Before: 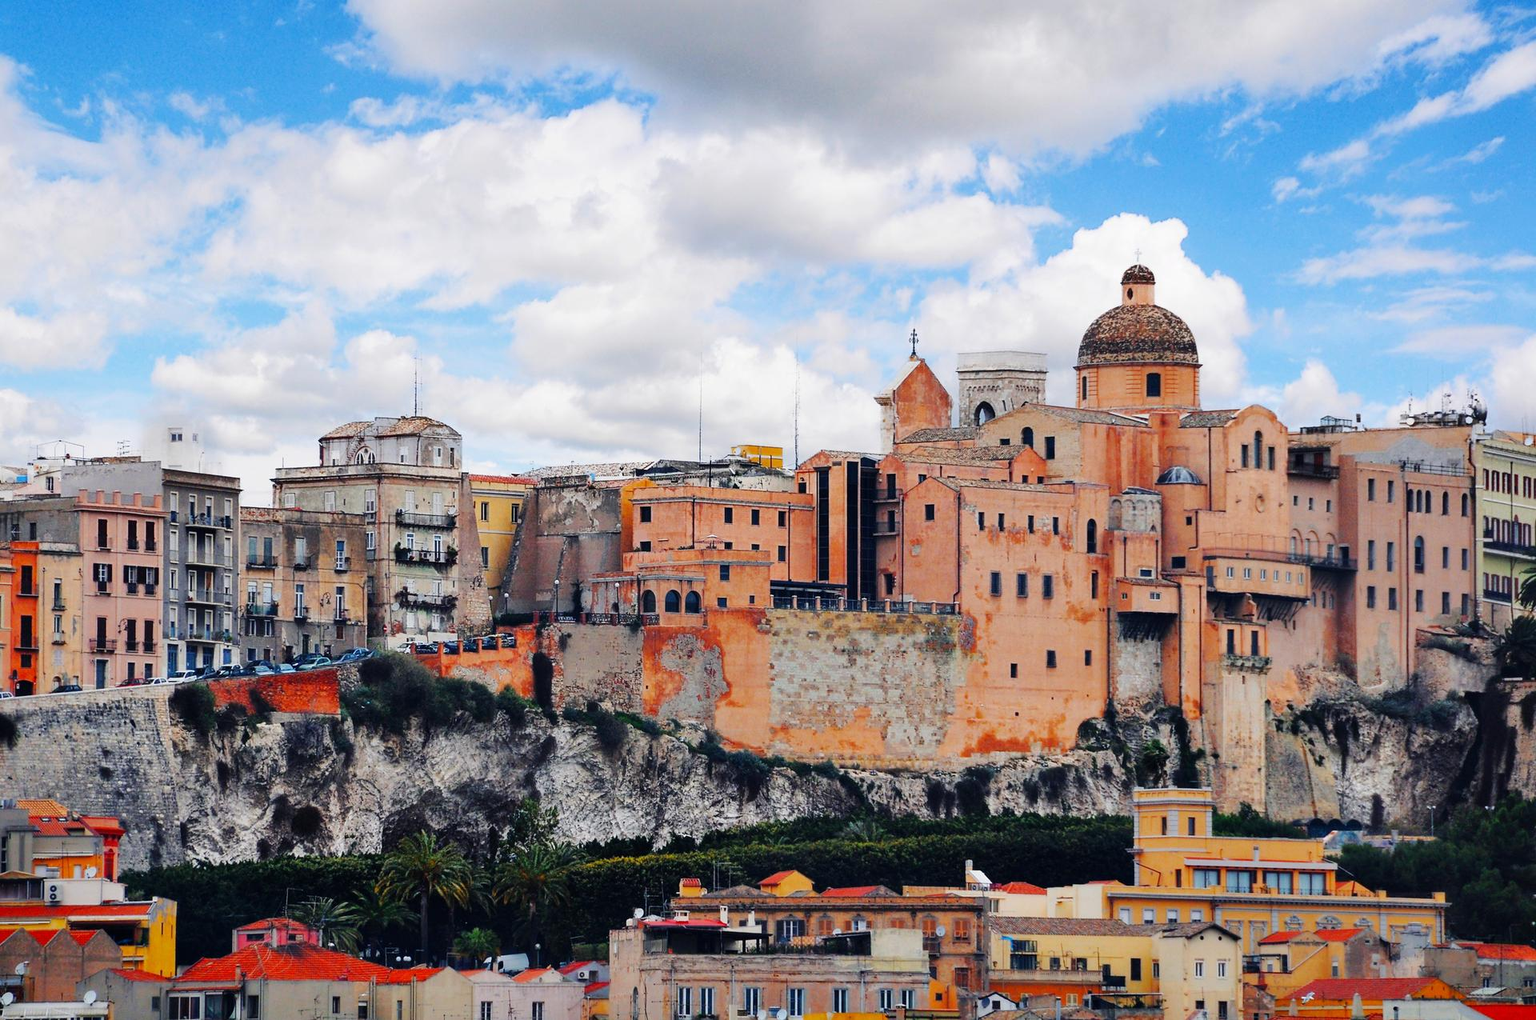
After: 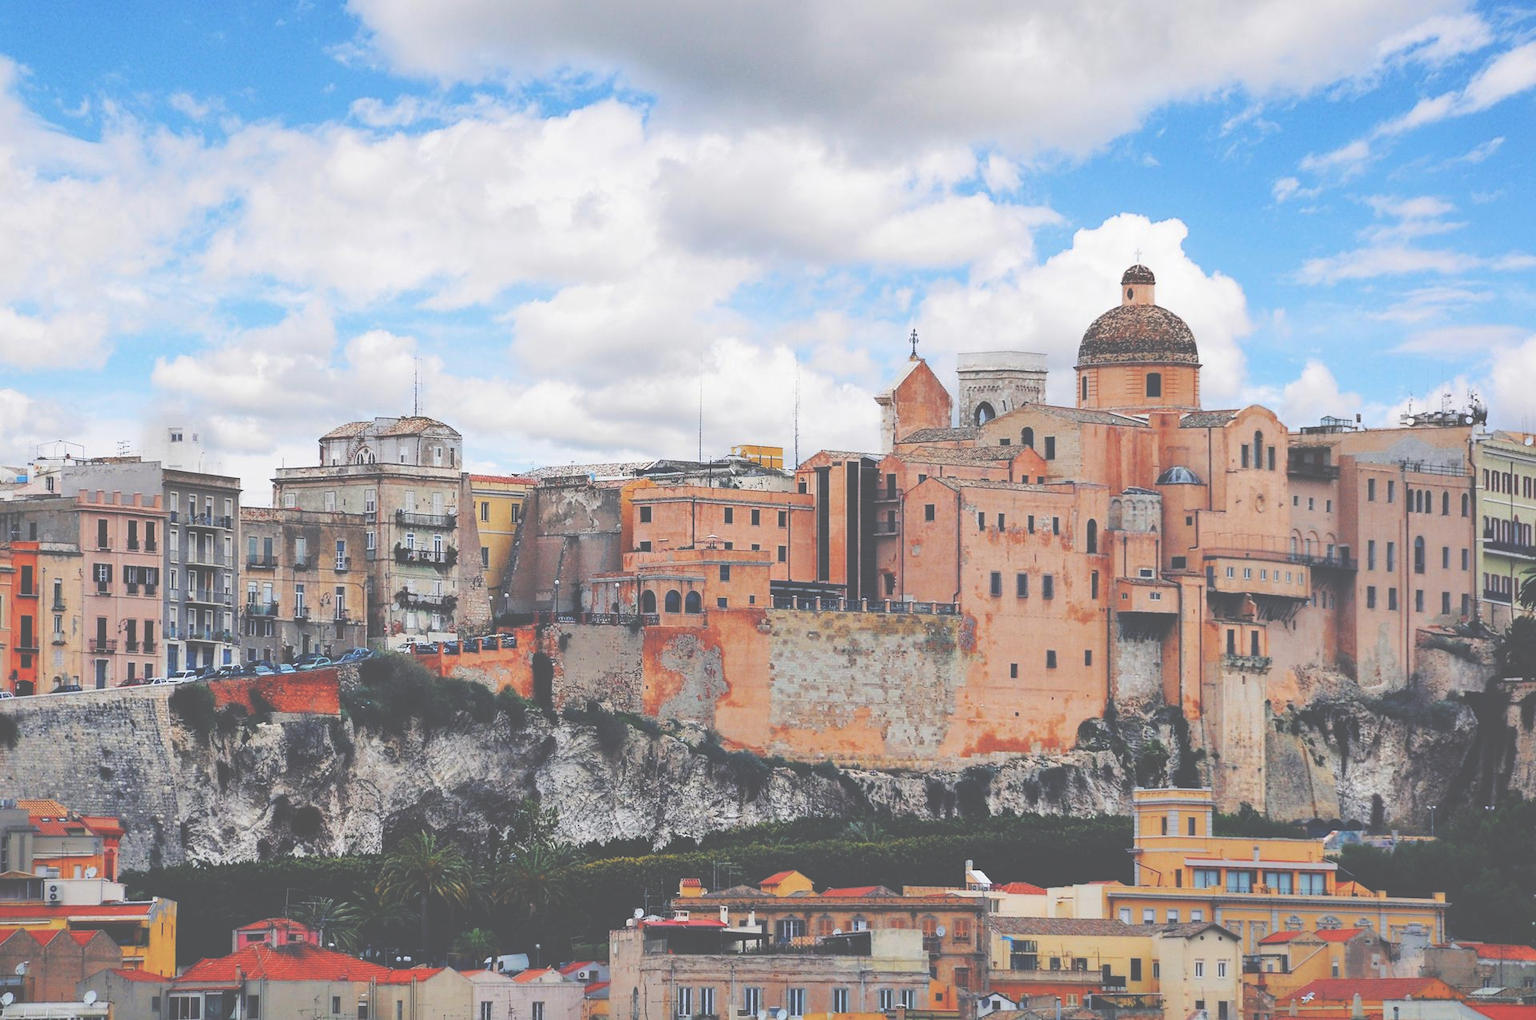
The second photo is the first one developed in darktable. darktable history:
exposure: black level correction -0.086, compensate highlight preservation false
color zones: curves: ch1 [(0, 0.469) (0.01, 0.469) (0.12, 0.446) (0.248, 0.469) (0.5, 0.5) (0.748, 0.5) (0.99, 0.469) (1, 0.469)]
